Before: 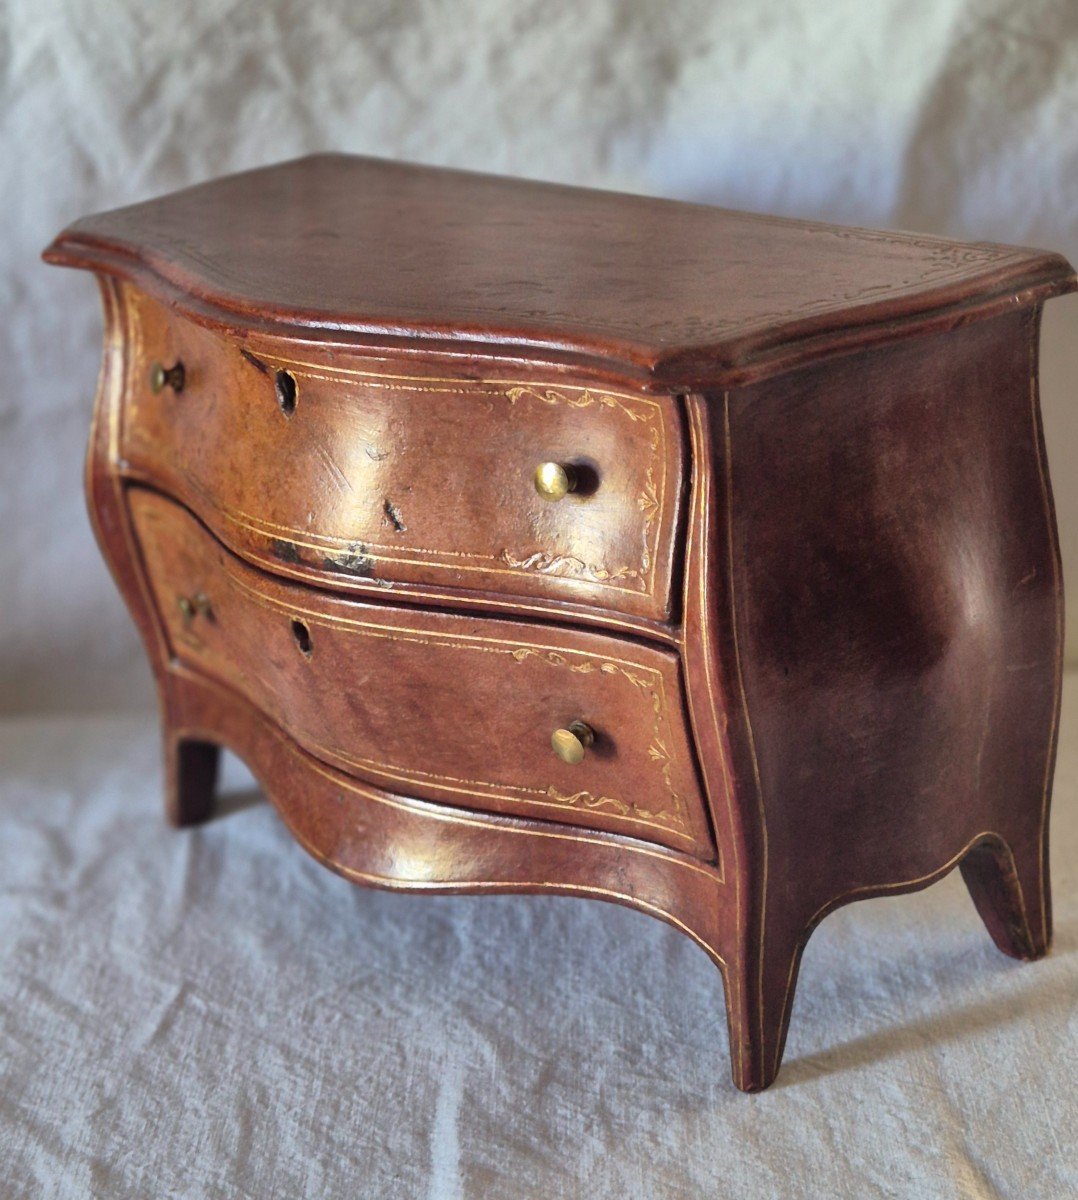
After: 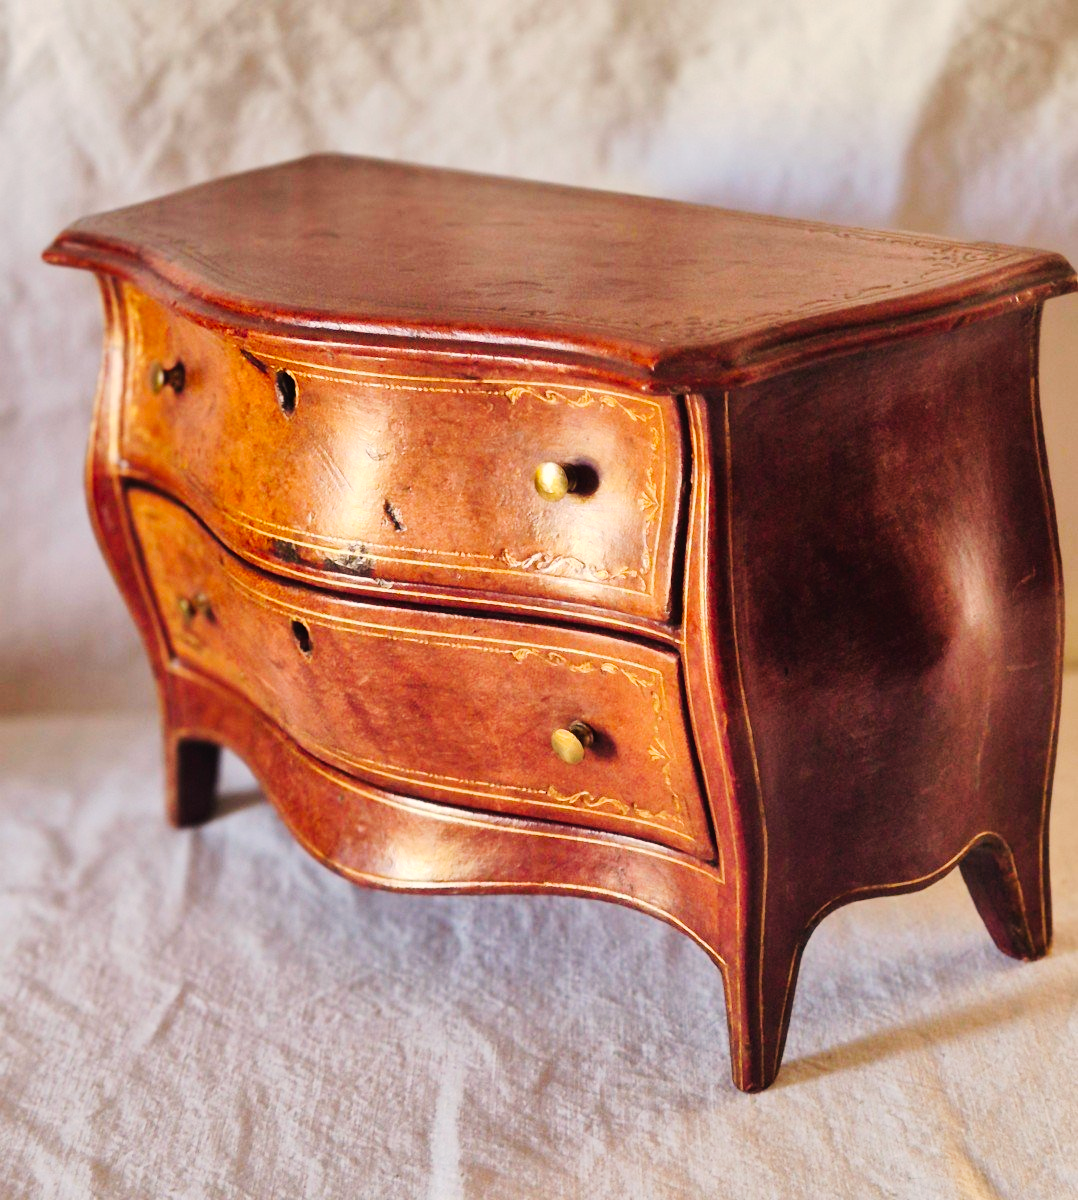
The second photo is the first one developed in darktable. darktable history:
white balance: red 1.127, blue 0.943
tone curve: curves: ch0 [(0, 0) (0.003, 0.002) (0.011, 0.009) (0.025, 0.019) (0.044, 0.031) (0.069, 0.04) (0.1, 0.059) (0.136, 0.092) (0.177, 0.134) (0.224, 0.192) (0.277, 0.262) (0.335, 0.348) (0.399, 0.446) (0.468, 0.554) (0.543, 0.646) (0.623, 0.731) (0.709, 0.807) (0.801, 0.867) (0.898, 0.931) (1, 1)], preserve colors none
color balance rgb: perceptual saturation grading › global saturation 10%, global vibrance 20%
